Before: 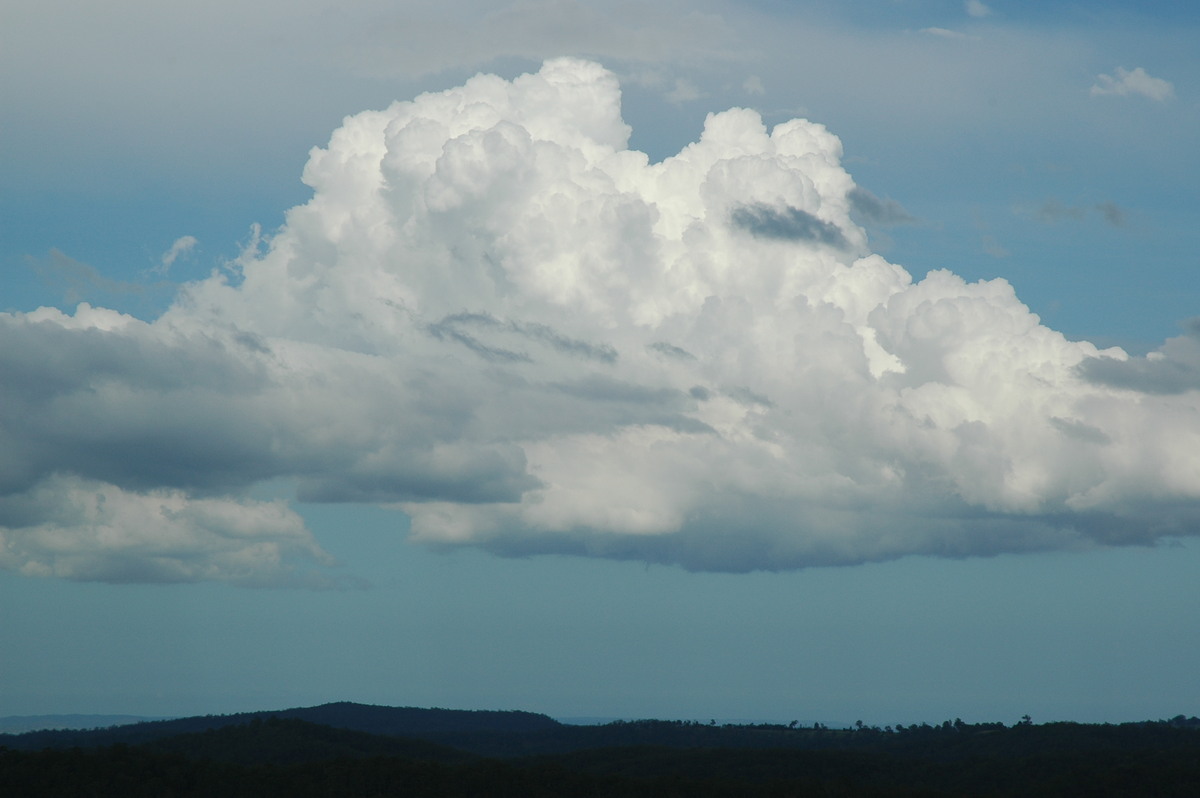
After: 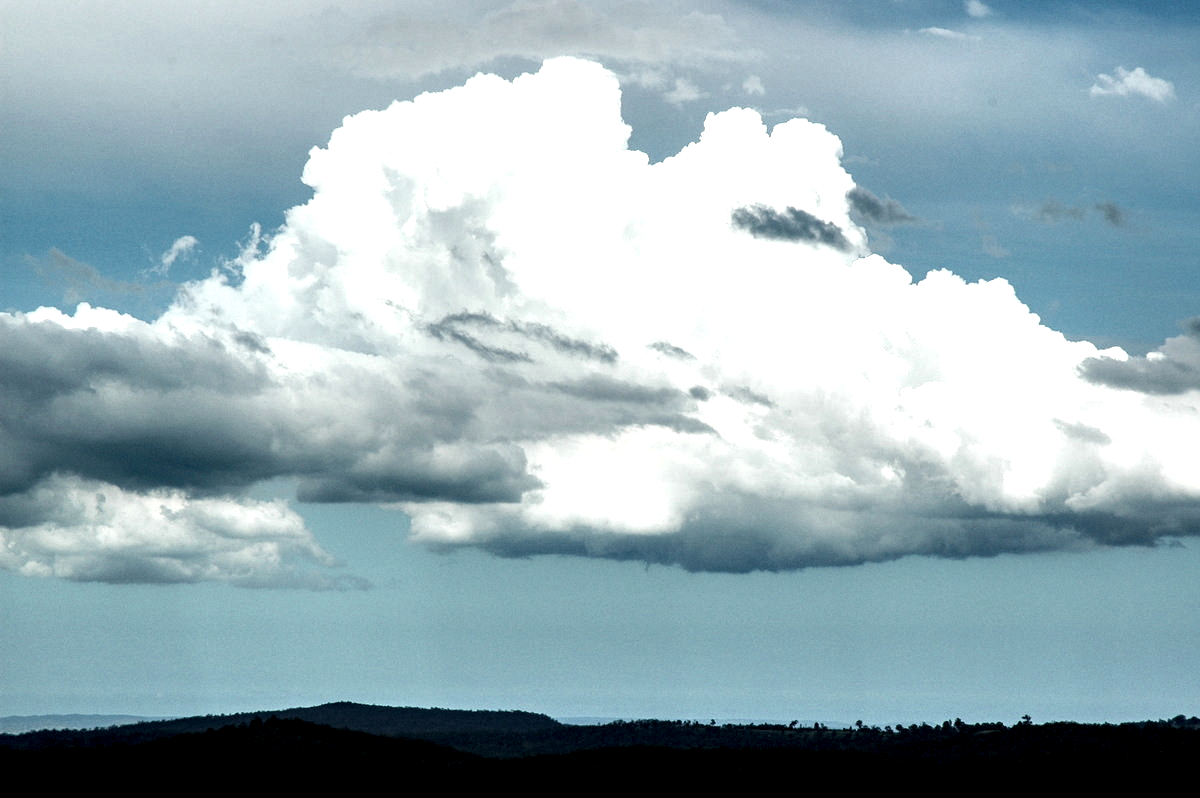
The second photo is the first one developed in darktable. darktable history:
contrast brightness saturation: contrast -0.098, saturation -0.081
tone equalizer: -8 EV -0.728 EV, -7 EV -0.674 EV, -6 EV -0.593 EV, -5 EV -0.369 EV, -3 EV 0.38 EV, -2 EV 0.6 EV, -1 EV 0.695 EV, +0 EV 0.772 EV
local contrast: highlights 114%, shadows 42%, detail 291%
